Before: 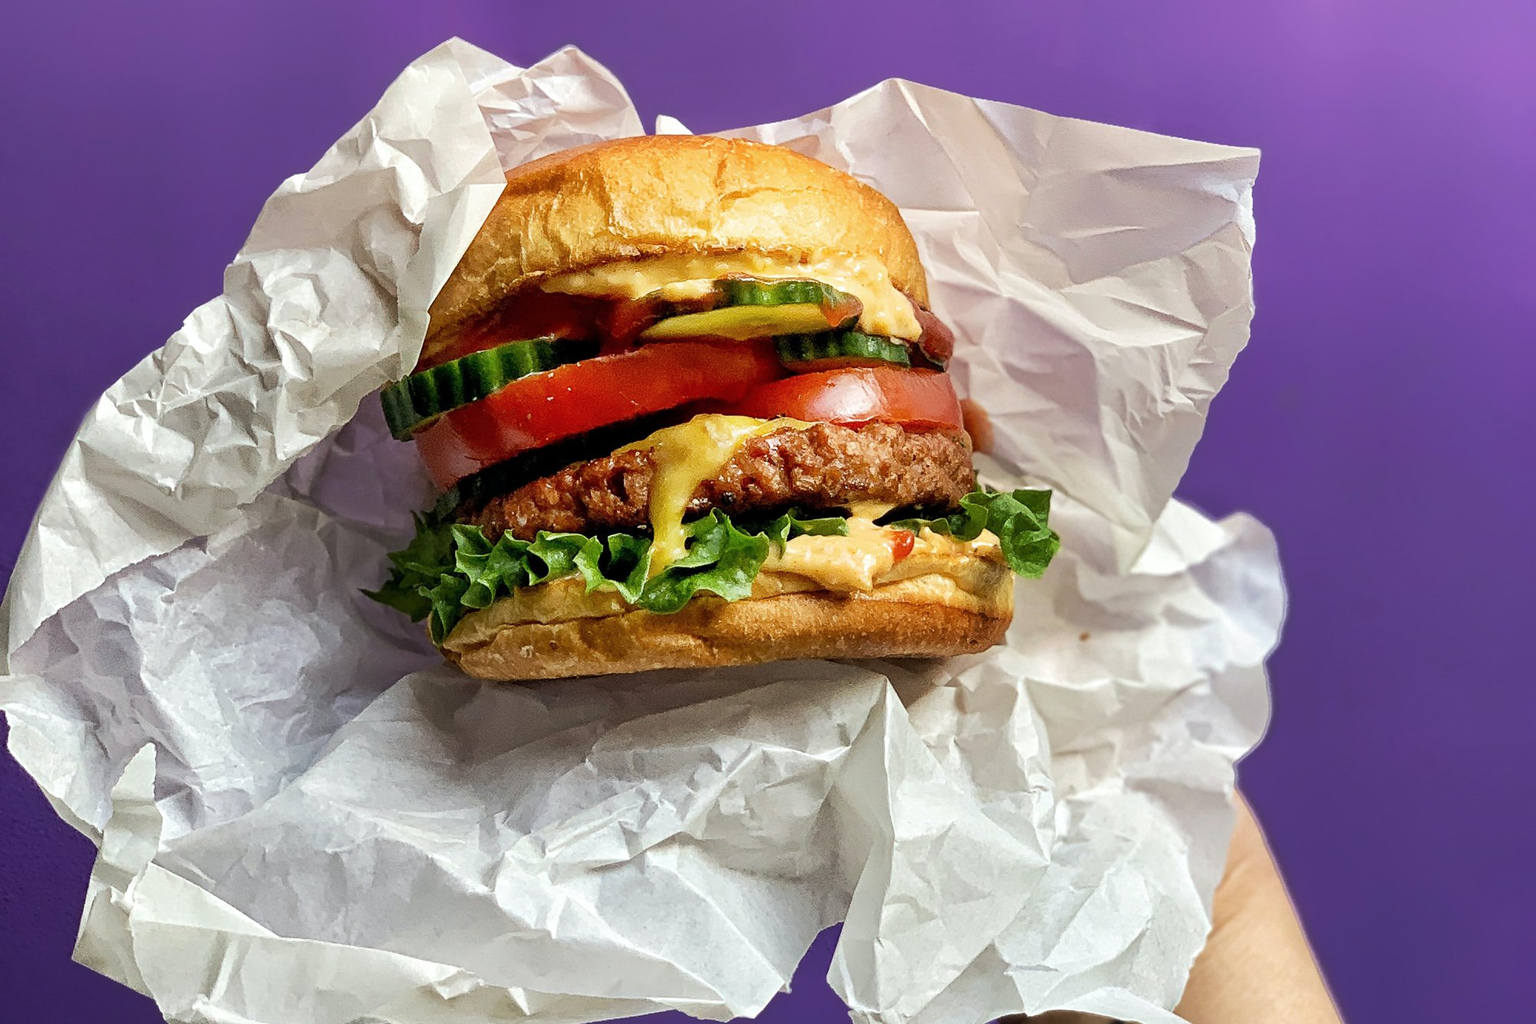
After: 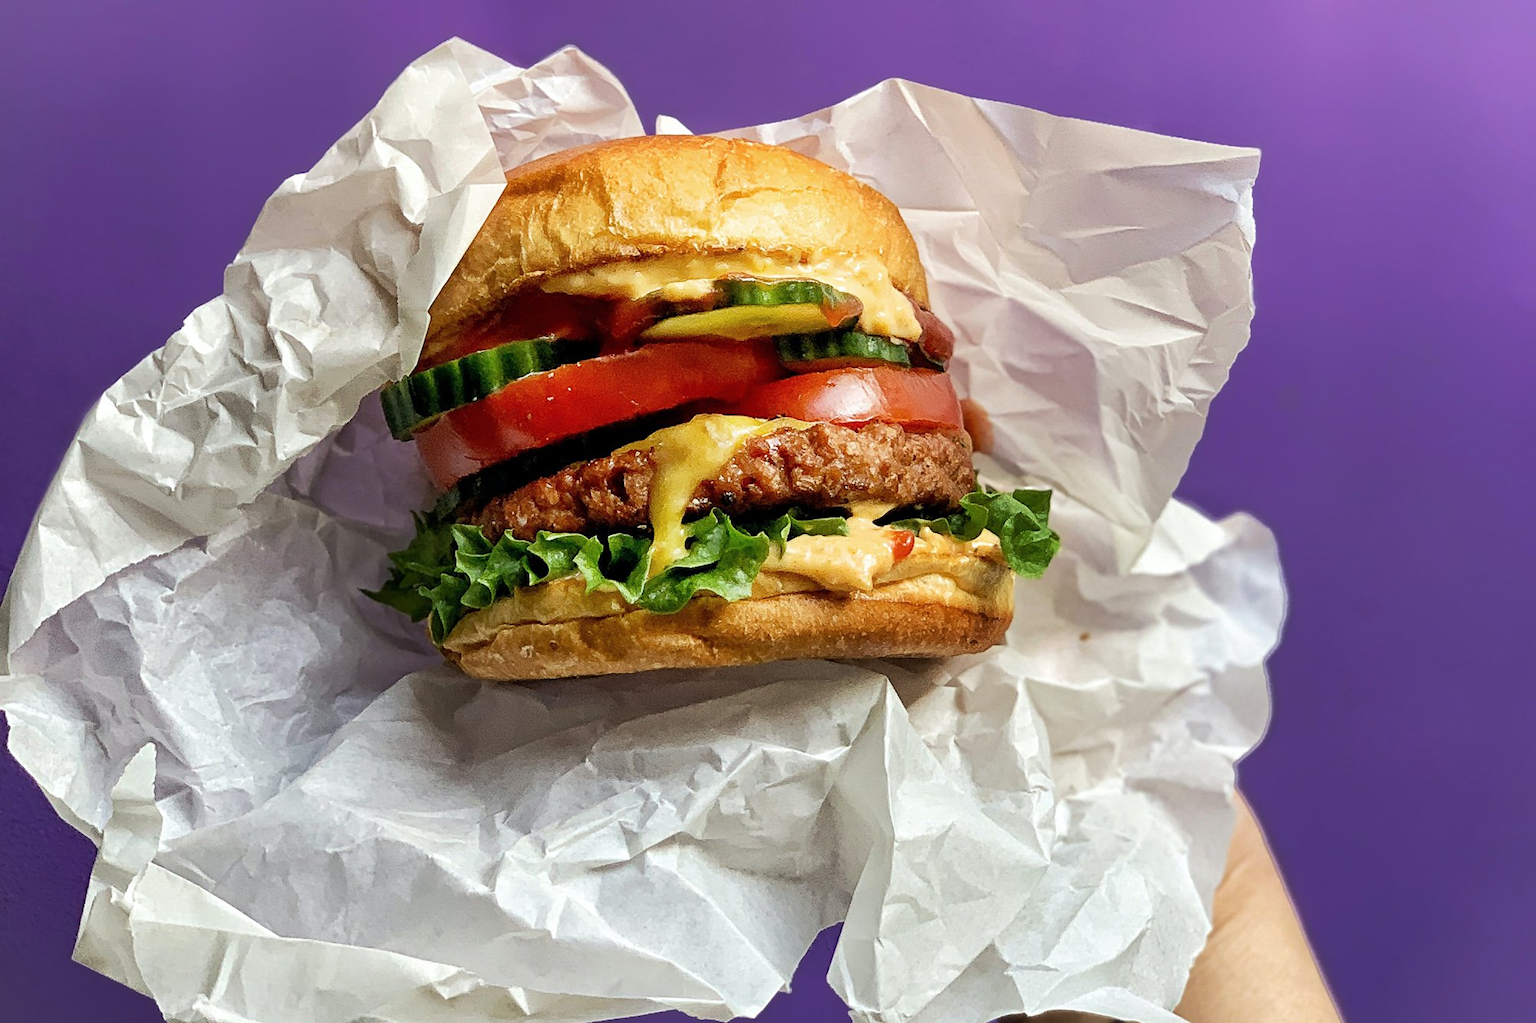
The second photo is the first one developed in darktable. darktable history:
vignetting: fall-off start 100%, brightness 0.05, saturation 0 | blend: blend mode normal, opacity 75%; mask: uniform (no mask)
